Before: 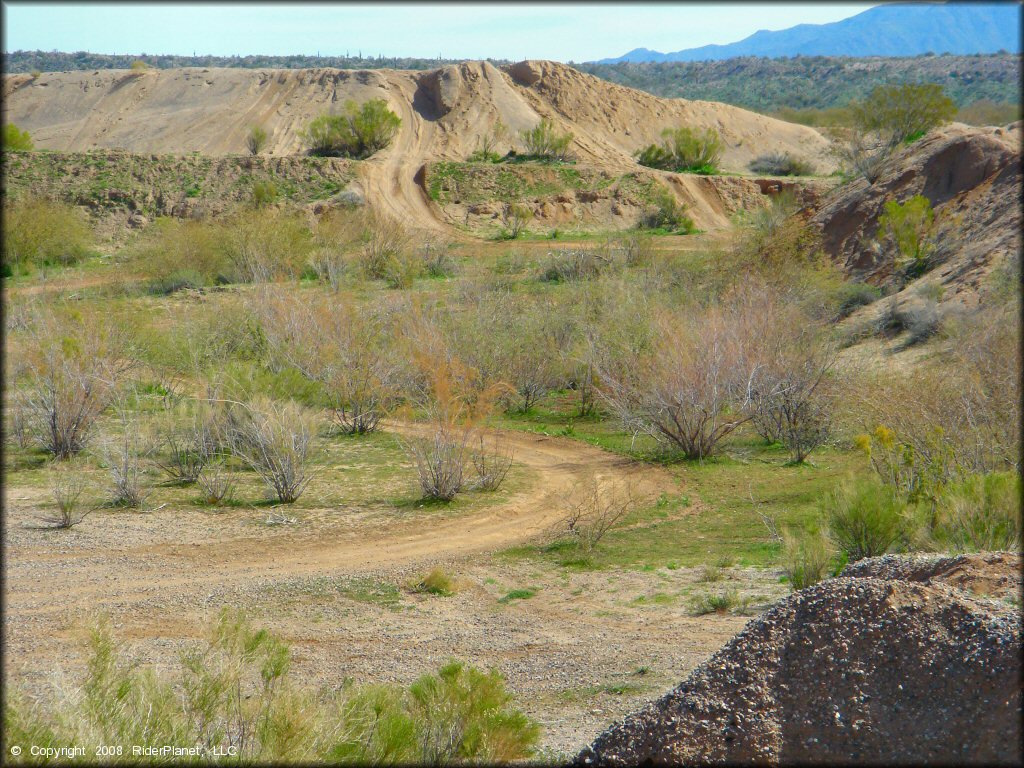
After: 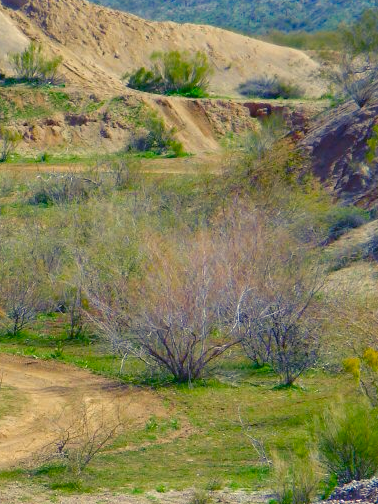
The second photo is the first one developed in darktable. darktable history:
crop and rotate: left 49.936%, top 10.094%, right 13.136%, bottom 24.256%
color balance rgb: shadows lift › luminance -28.76%, shadows lift › chroma 15%, shadows lift › hue 270°, power › chroma 1%, power › hue 255°, highlights gain › luminance 7.14%, highlights gain › chroma 2%, highlights gain › hue 90°, global offset › luminance -0.29%, global offset › hue 260°, perceptual saturation grading › global saturation 20%, perceptual saturation grading › highlights -13.92%, perceptual saturation grading › shadows 50%
